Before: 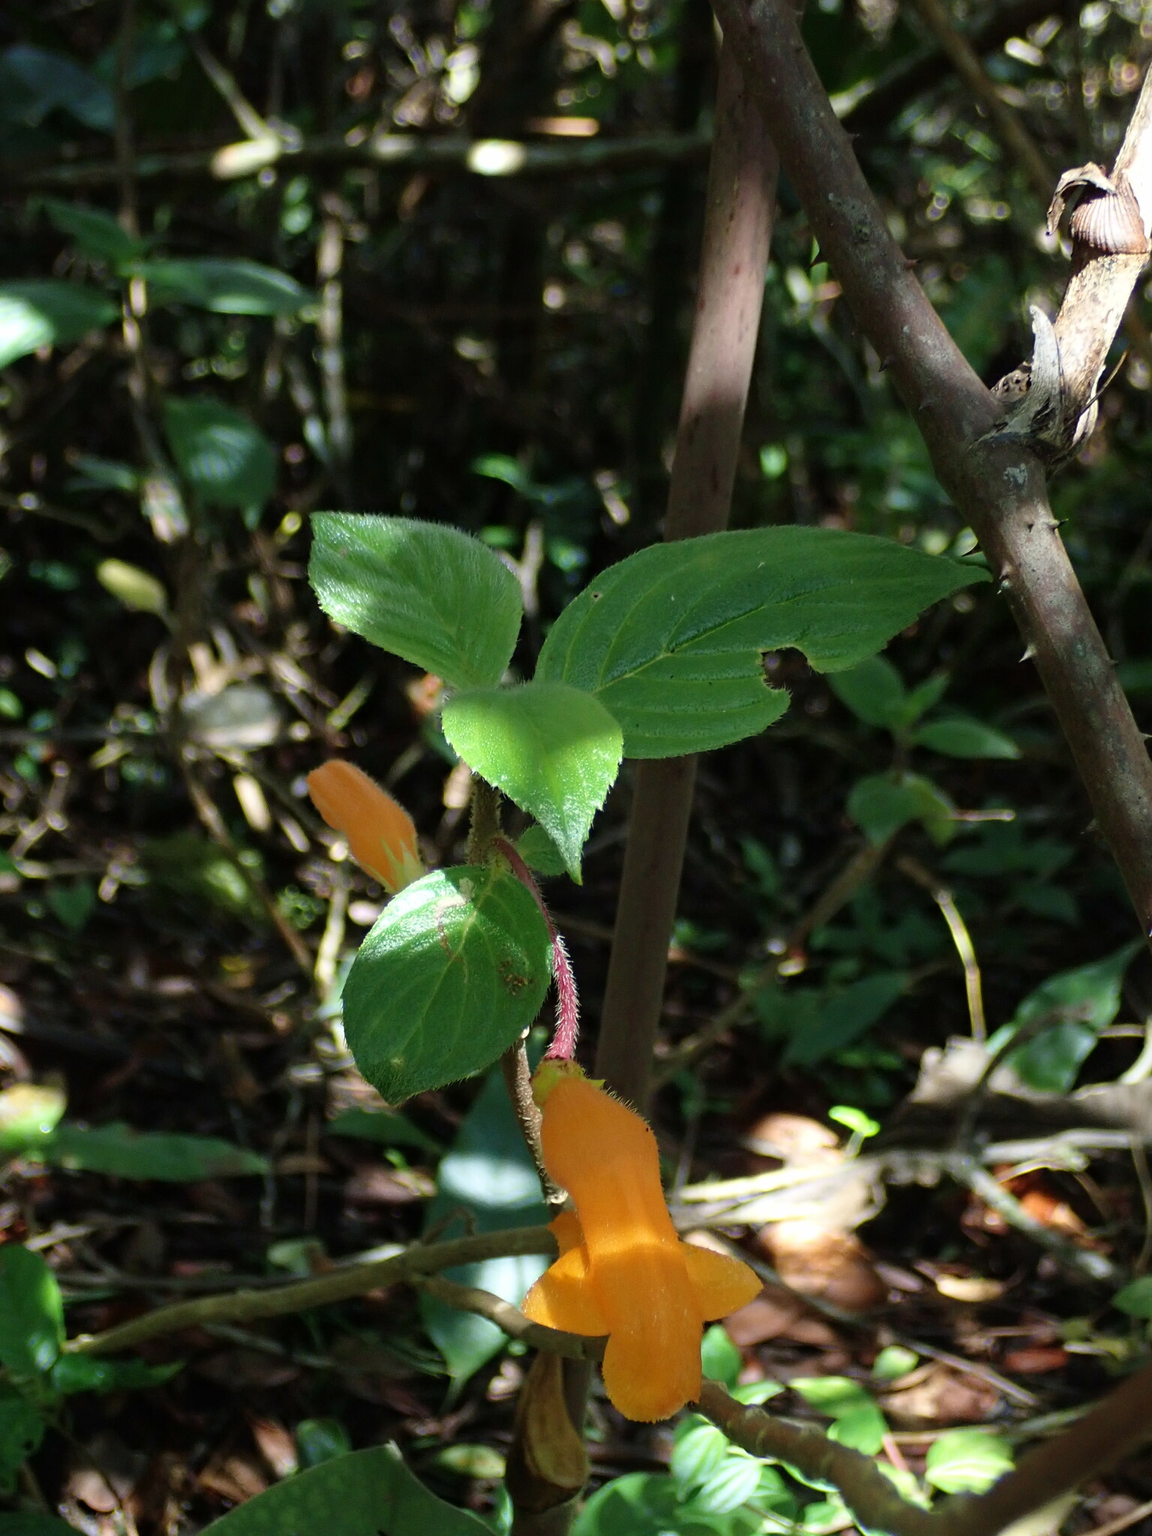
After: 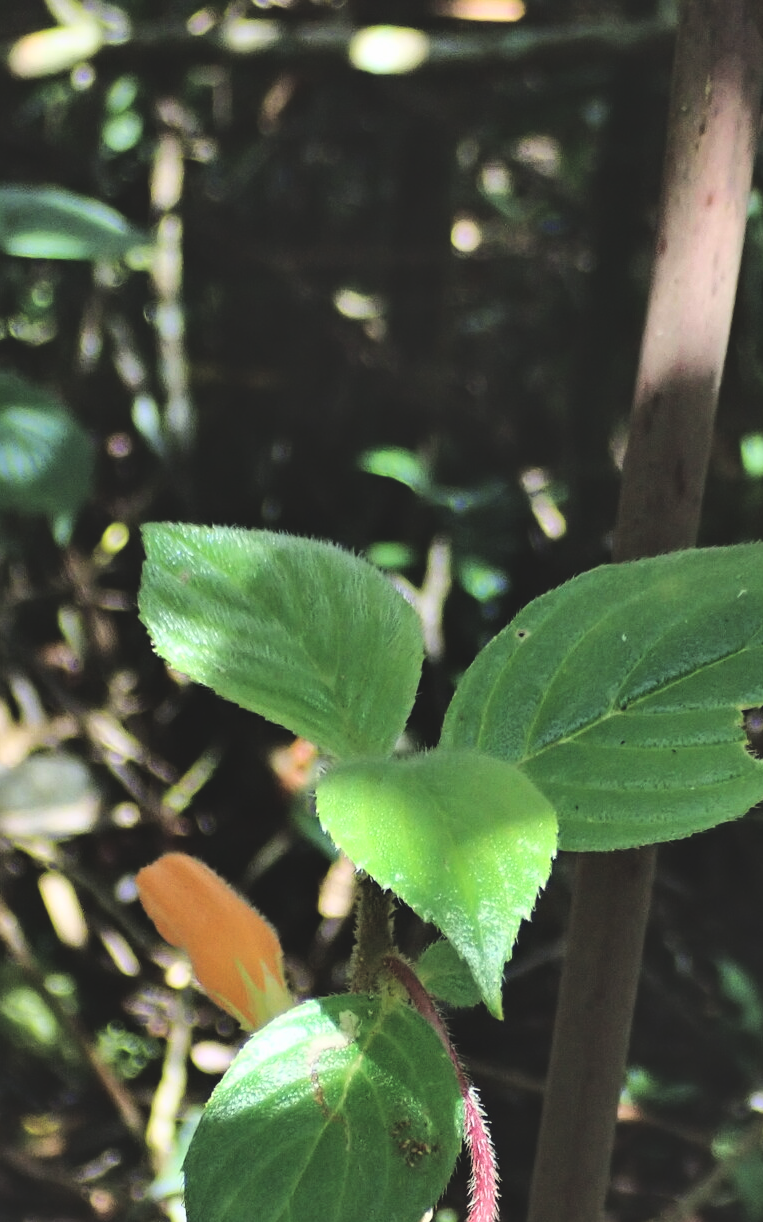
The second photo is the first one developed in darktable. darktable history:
base curve: curves: ch0 [(0, 0) (0.036, 0.025) (0.121, 0.166) (0.206, 0.329) (0.605, 0.79) (1, 1)]
exposure: black level correction -0.022, exposure -0.038 EV, compensate highlight preservation false
shadows and highlights: white point adjustment 0.093, highlights -70.59, soften with gaussian
crop: left 17.823%, top 7.857%, right 32.464%, bottom 32.437%
